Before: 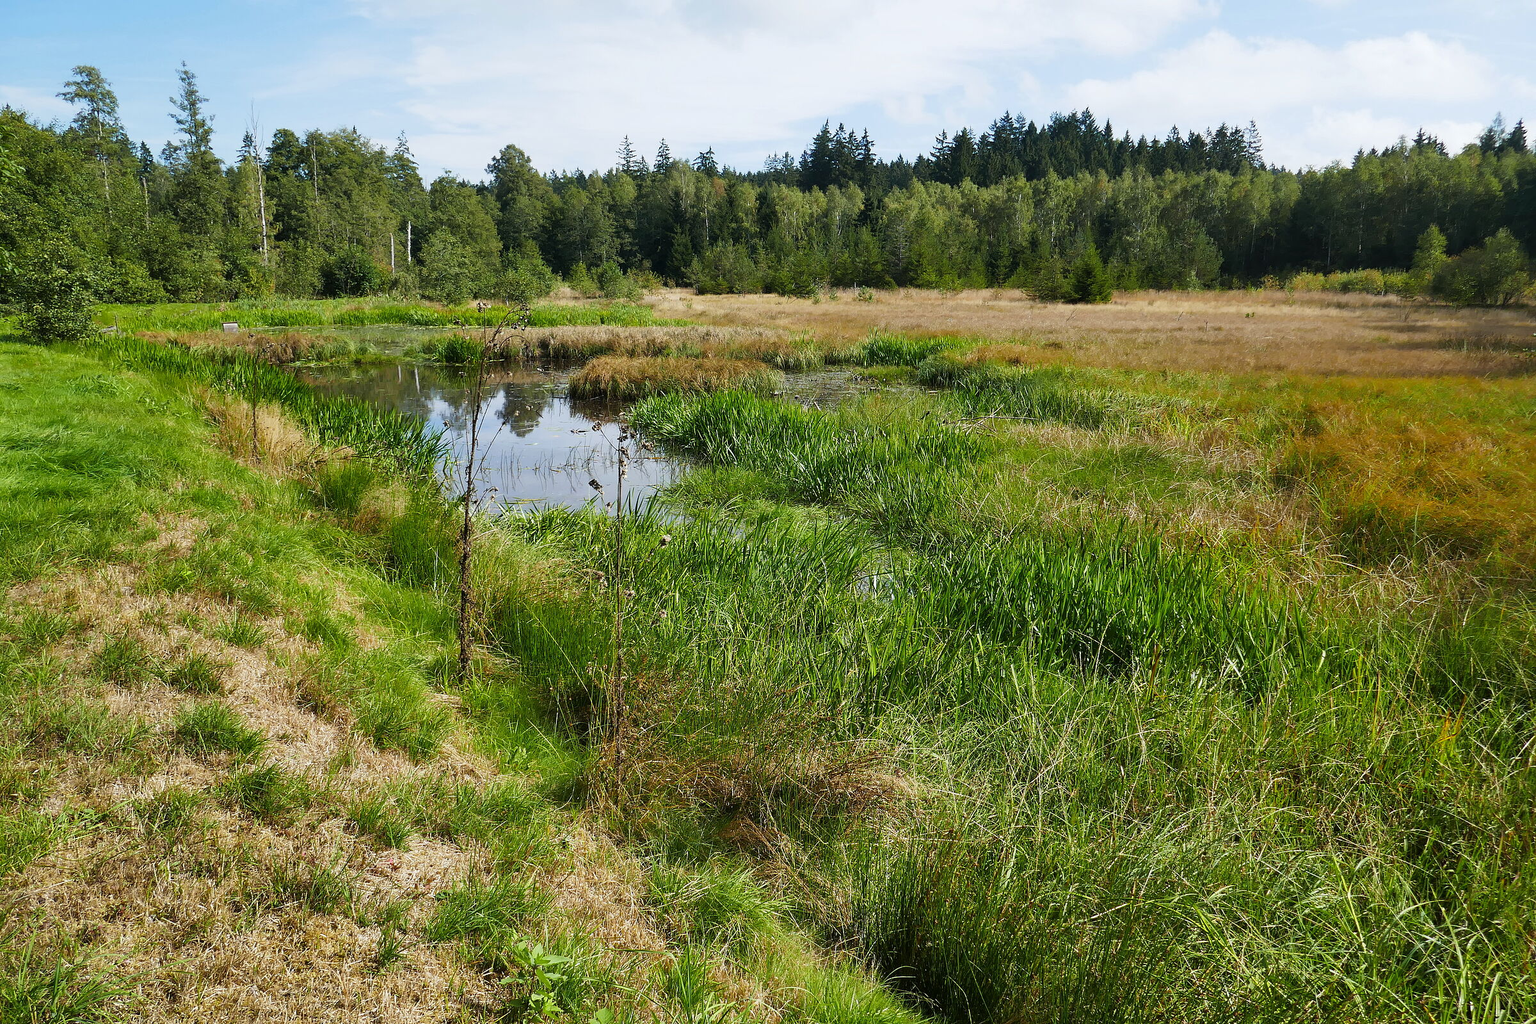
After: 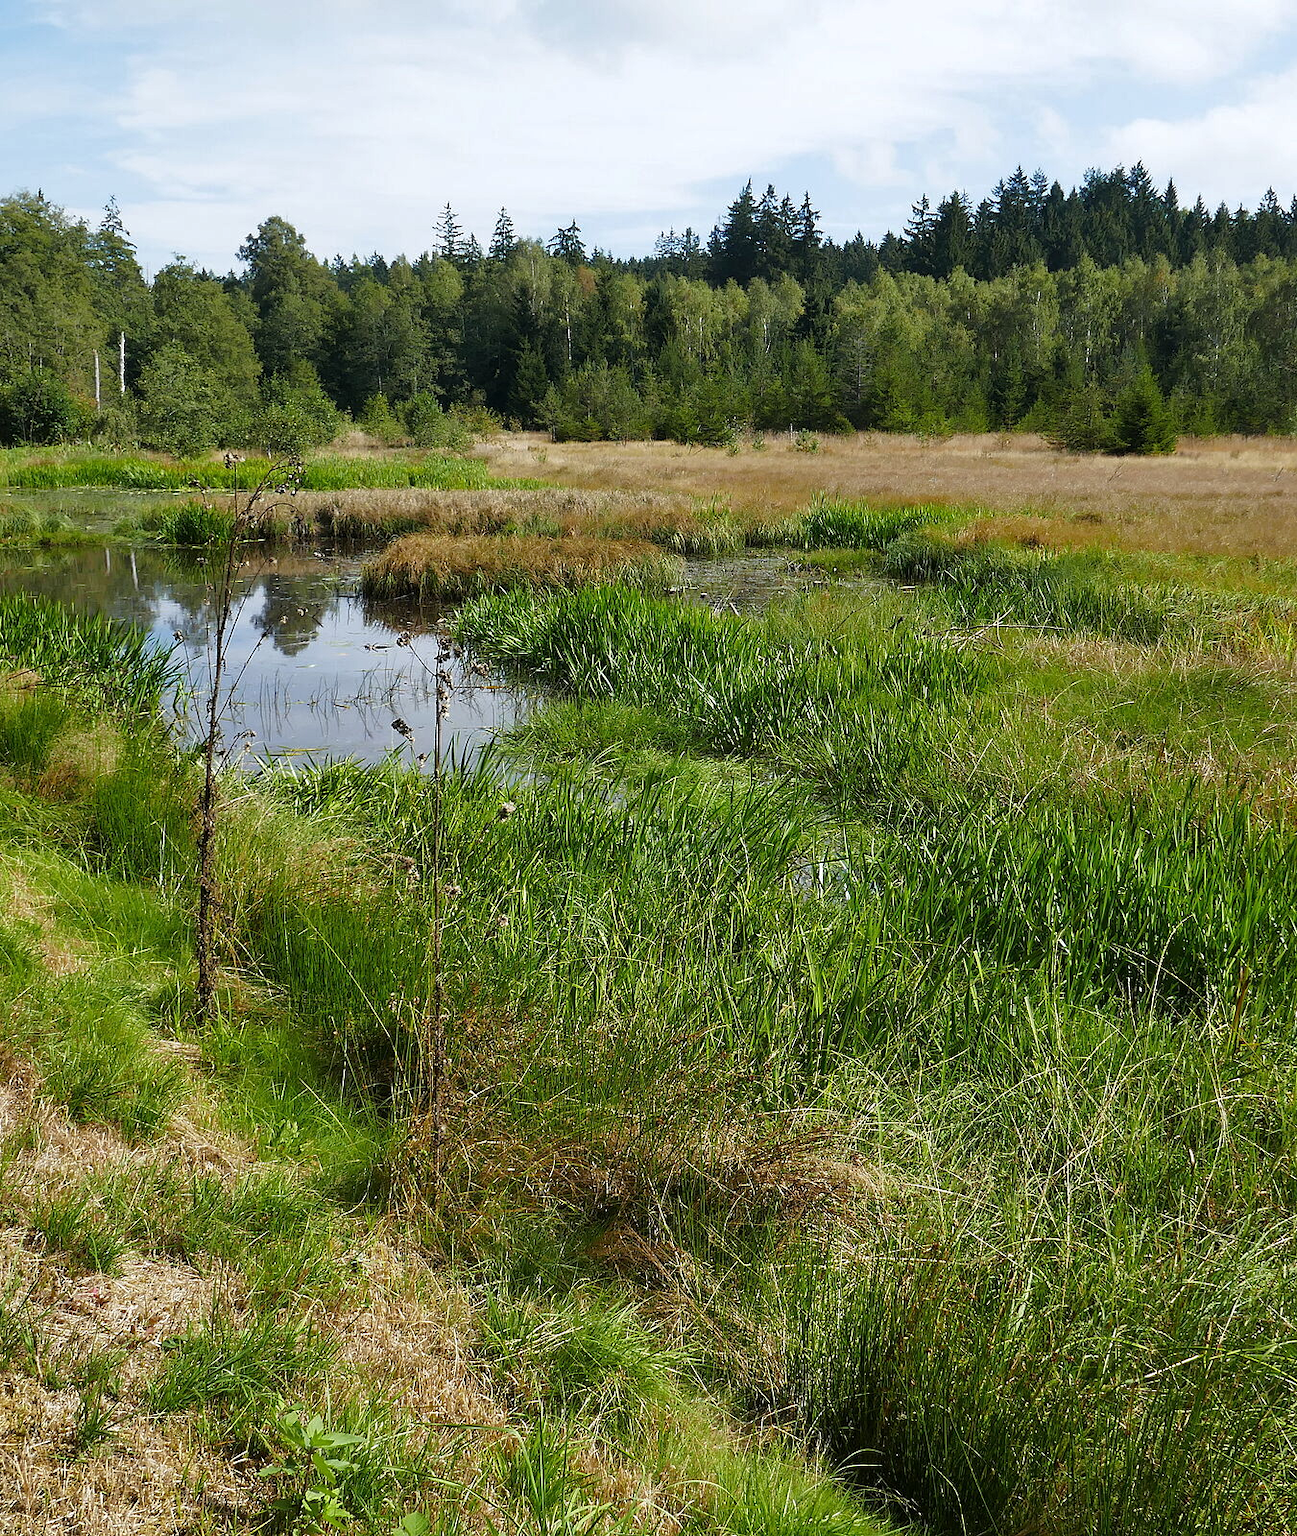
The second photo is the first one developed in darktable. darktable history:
tone equalizer: -8 EV -0.001 EV, -7 EV 0.001 EV, -6 EV -0.005 EV, -5 EV -0.013 EV, -4 EV -0.072 EV, -3 EV -0.201 EV, -2 EV -0.238 EV, -1 EV 0.084 EV, +0 EV 0.284 EV, edges refinement/feathering 500, mask exposure compensation -1.57 EV, preserve details no
crop: left 21.346%, right 22.282%
